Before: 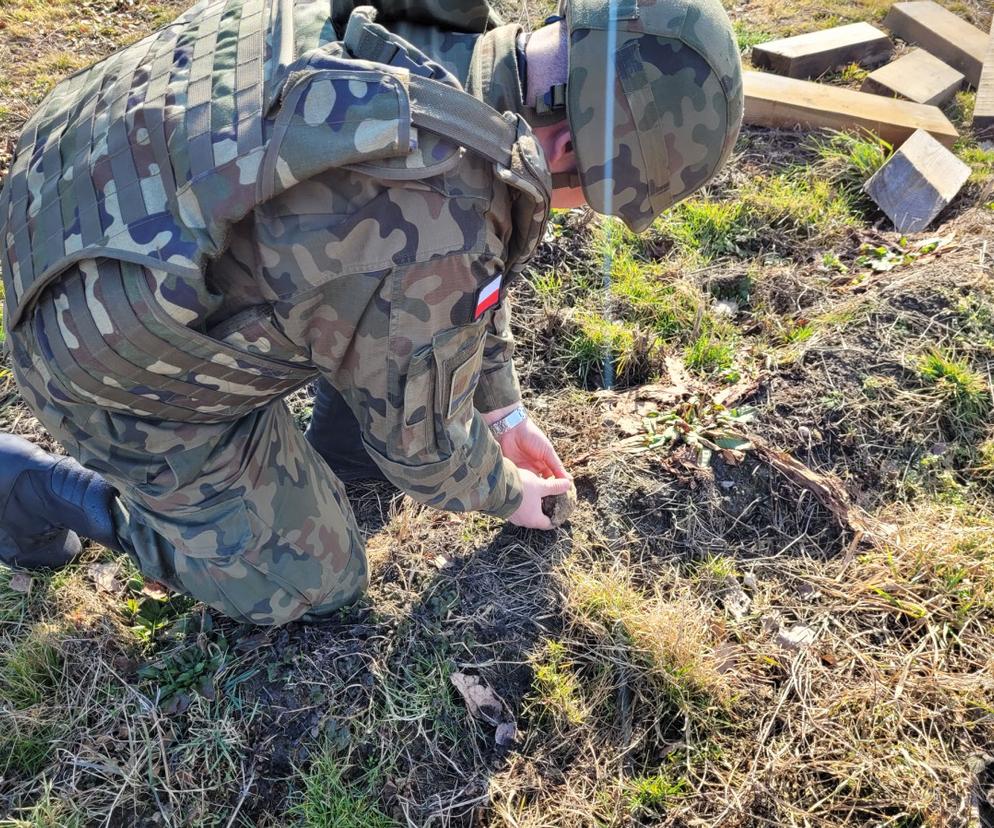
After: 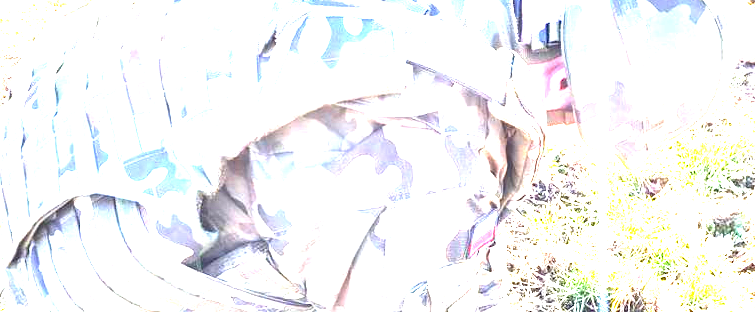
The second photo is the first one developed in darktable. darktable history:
crop: left 0.567%, top 7.638%, right 23.473%, bottom 54.646%
exposure: black level correction 0, exposure 3.984 EV, compensate highlight preservation false
